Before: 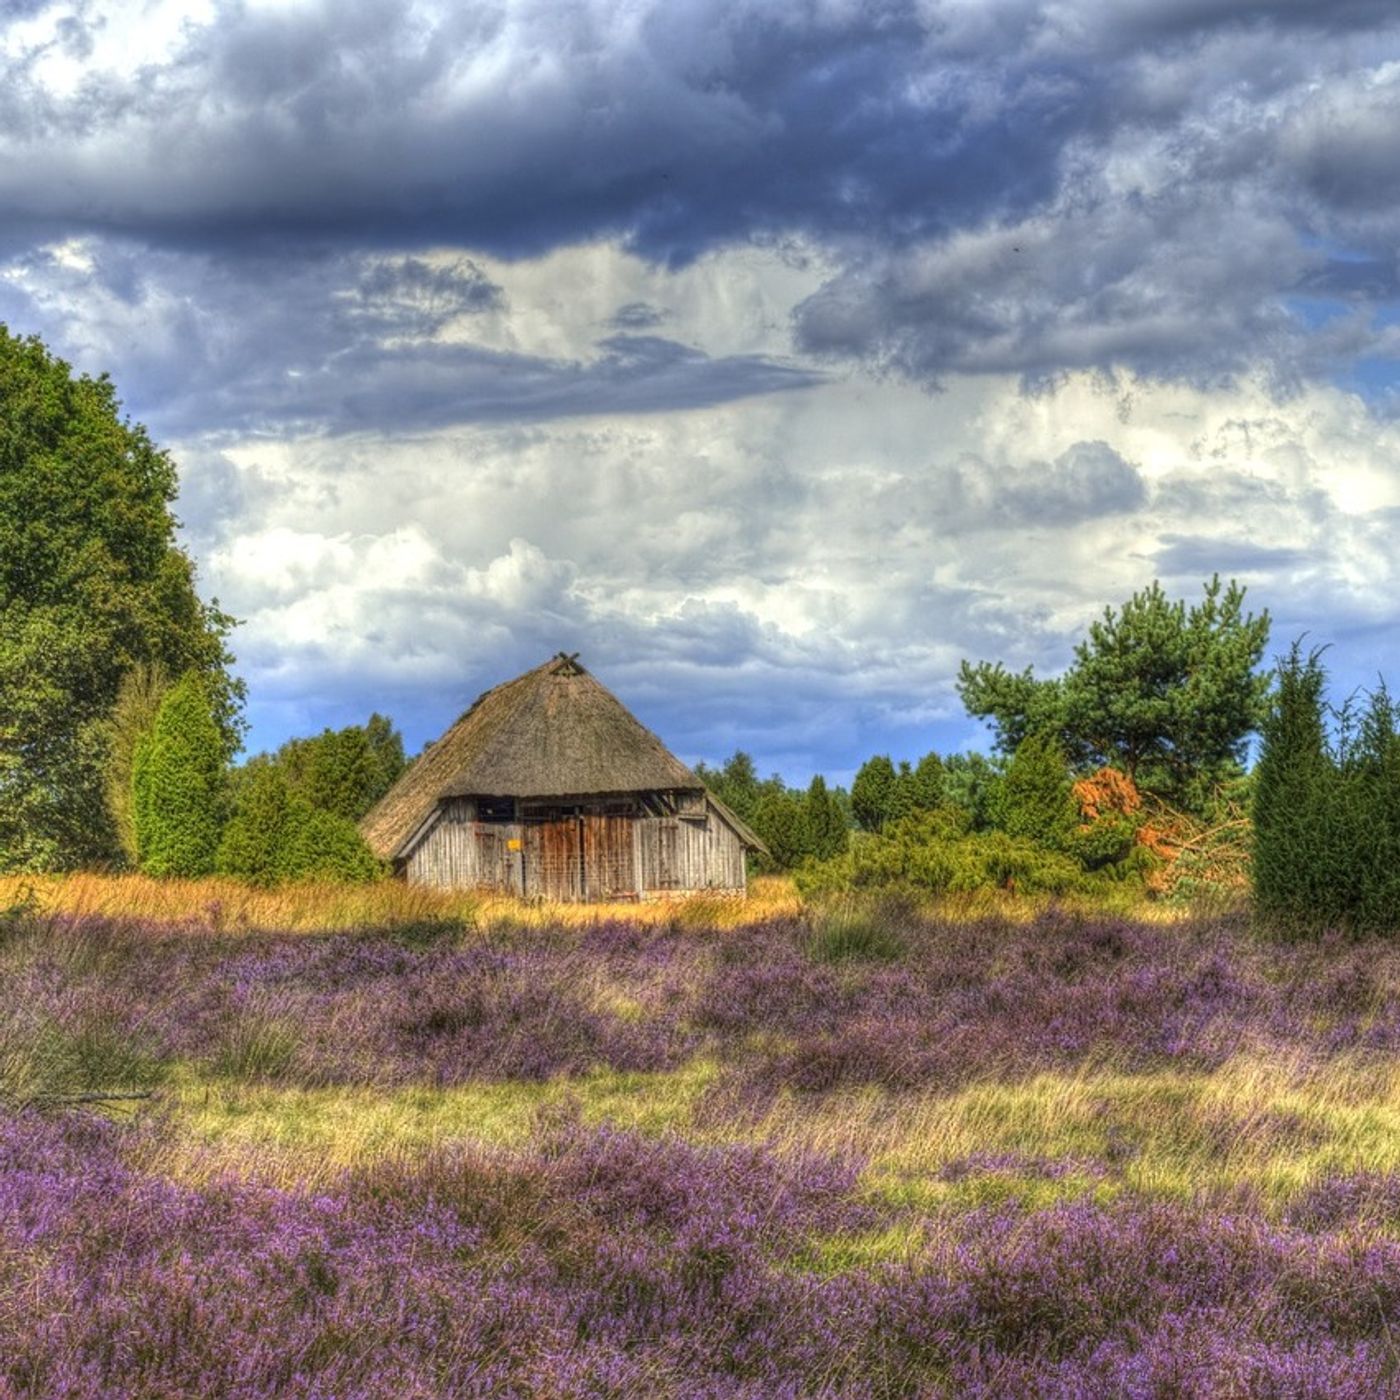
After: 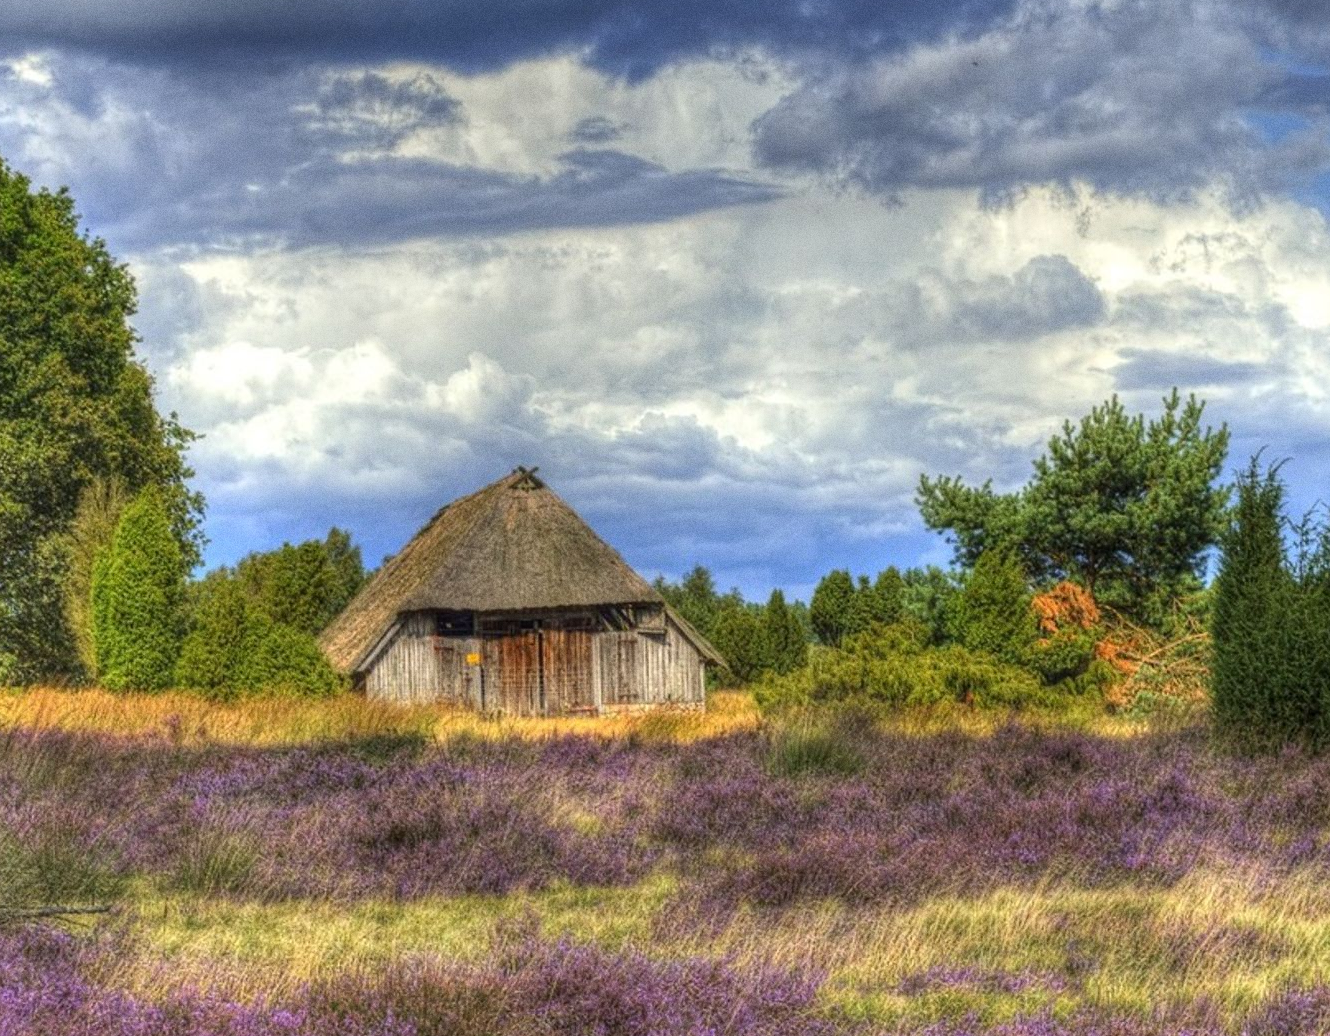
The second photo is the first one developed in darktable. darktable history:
grain: coarseness 0.09 ISO
crop and rotate: left 2.991%, top 13.302%, right 1.981%, bottom 12.636%
rotate and perspective: automatic cropping off
